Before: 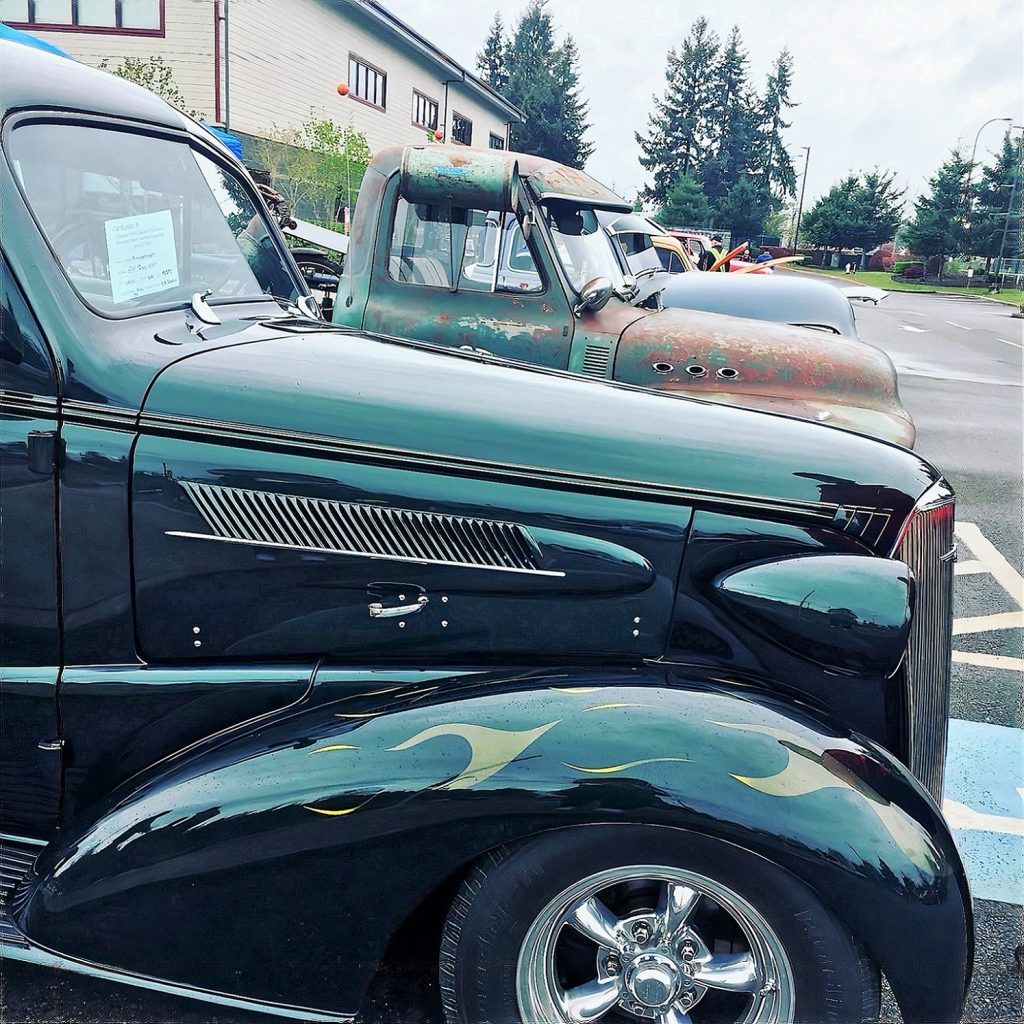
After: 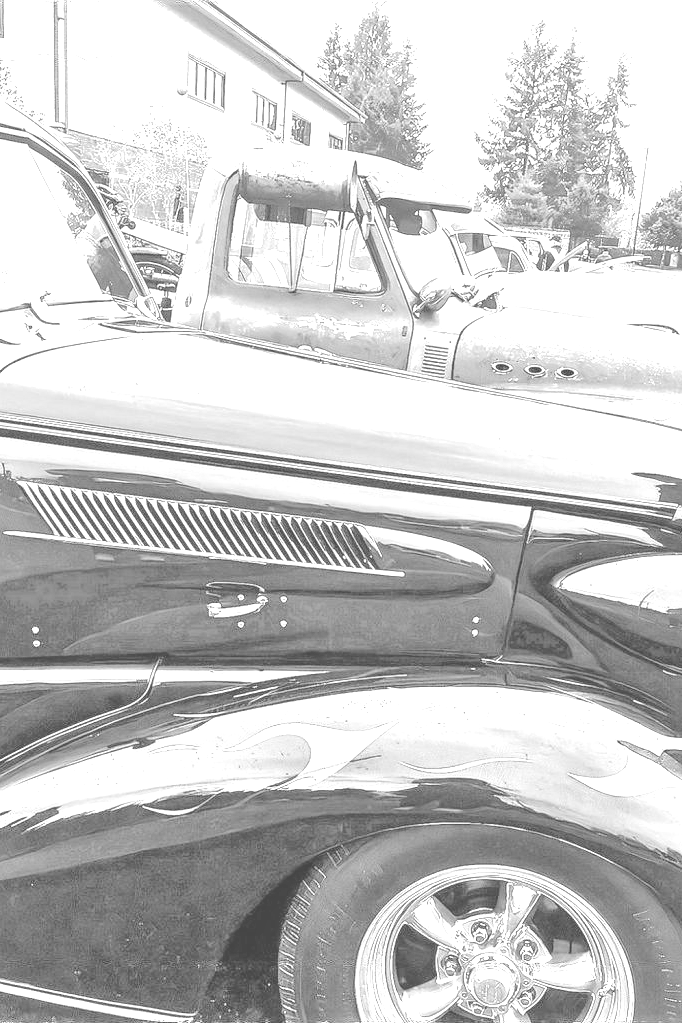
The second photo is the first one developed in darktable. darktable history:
local contrast: detail 130%
colorize: hue 34.49°, saturation 35.33%, source mix 100%, lightness 55%, version 1
monochrome: a 32, b 64, size 2.3
shadows and highlights: on, module defaults
crop and rotate: left 15.754%, right 17.579%
exposure: black level correction 0, exposure 1 EV, compensate exposure bias true, compensate highlight preservation false
